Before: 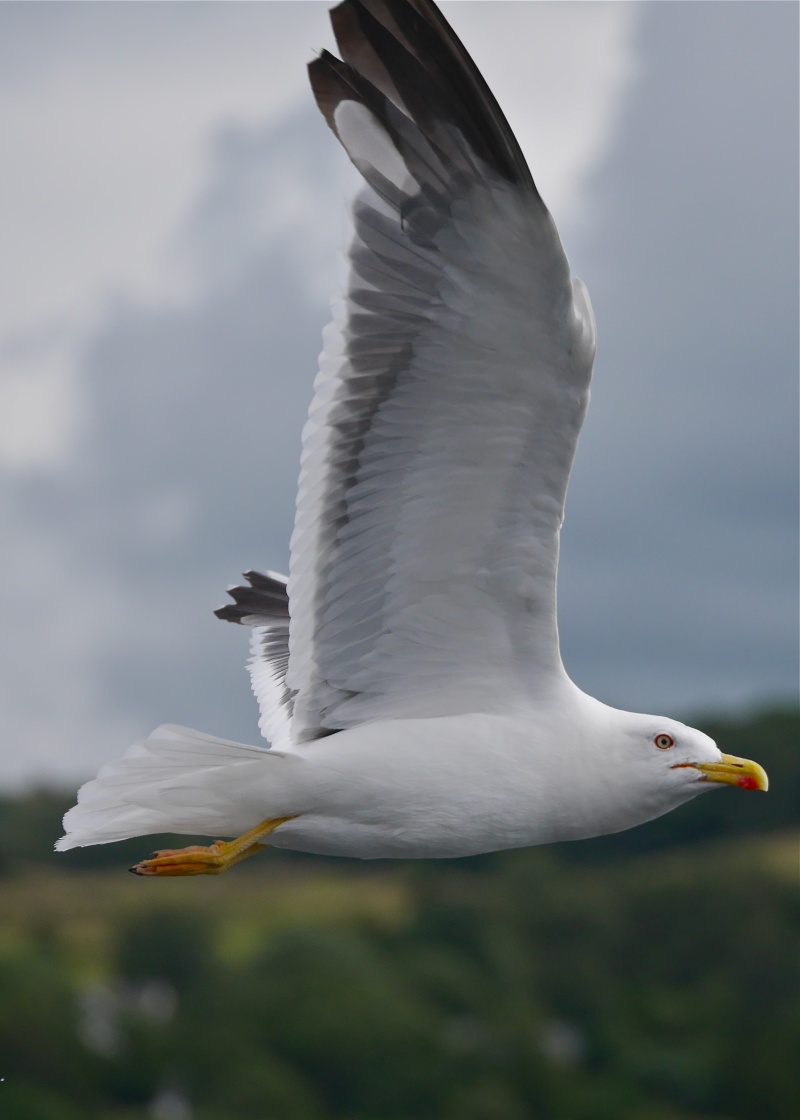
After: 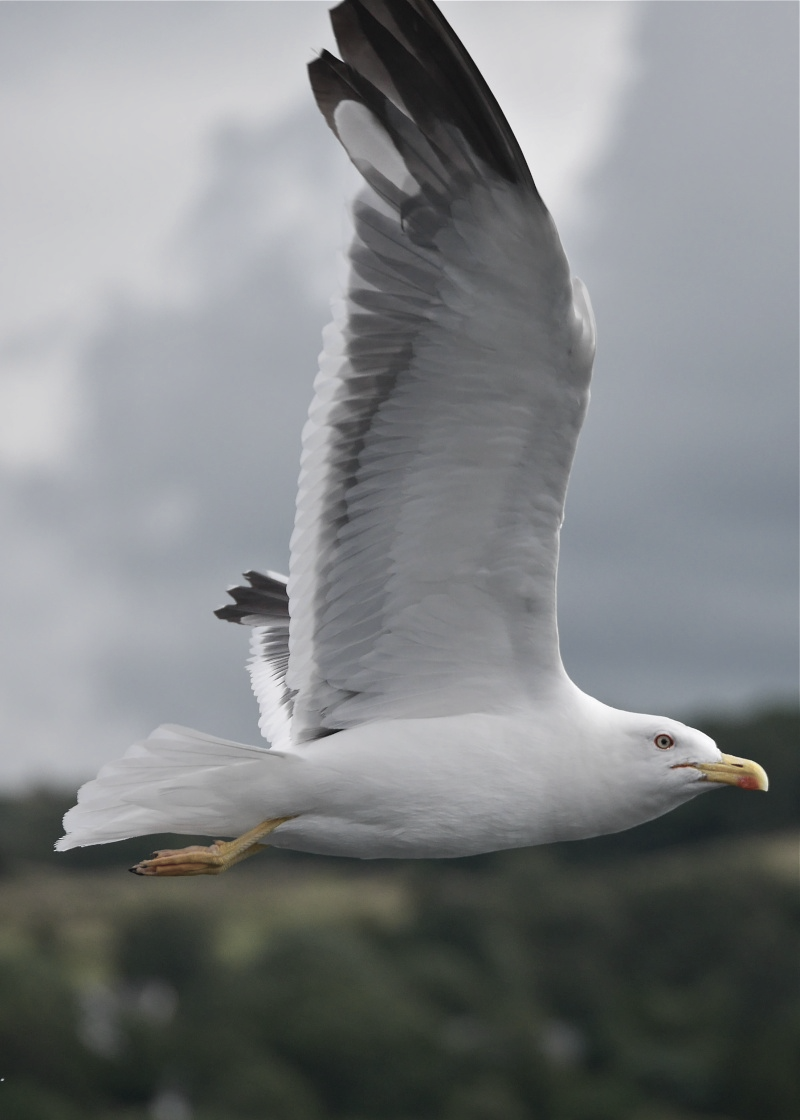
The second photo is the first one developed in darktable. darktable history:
levels: mode automatic, levels [0.062, 0.494, 0.925]
color zones: curves: ch0 [(0, 0.6) (0.129, 0.585) (0.193, 0.596) (0.429, 0.5) (0.571, 0.5) (0.714, 0.5) (0.857, 0.5) (1, 0.6)]; ch1 [(0, 0.453) (0.112, 0.245) (0.213, 0.252) (0.429, 0.233) (0.571, 0.231) (0.683, 0.242) (0.857, 0.296) (1, 0.453)]
